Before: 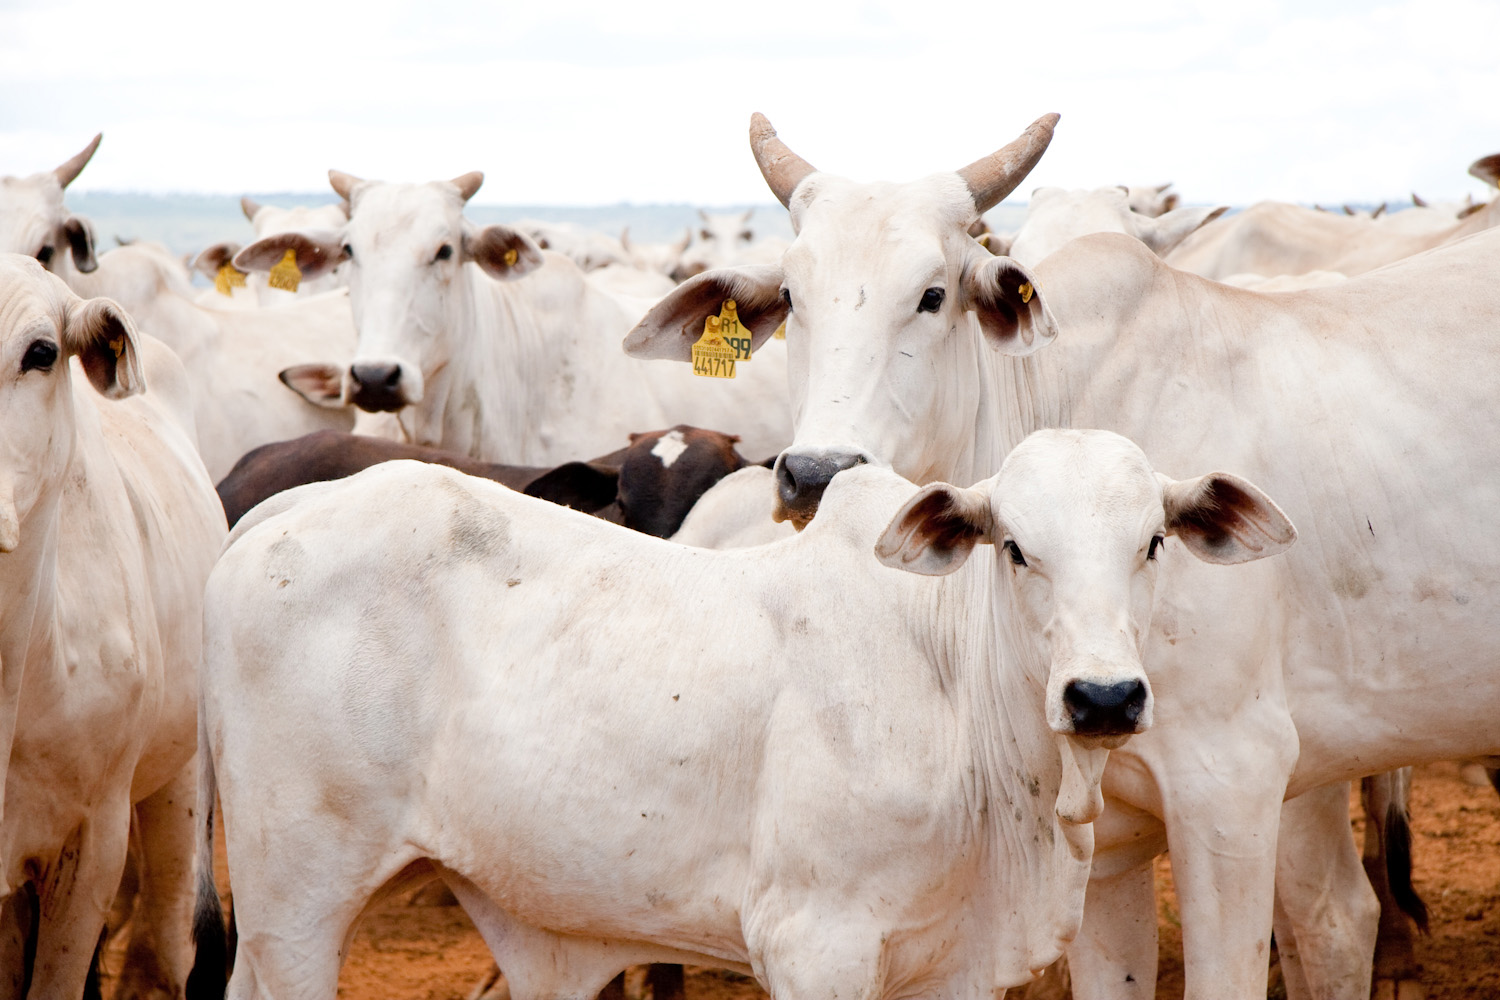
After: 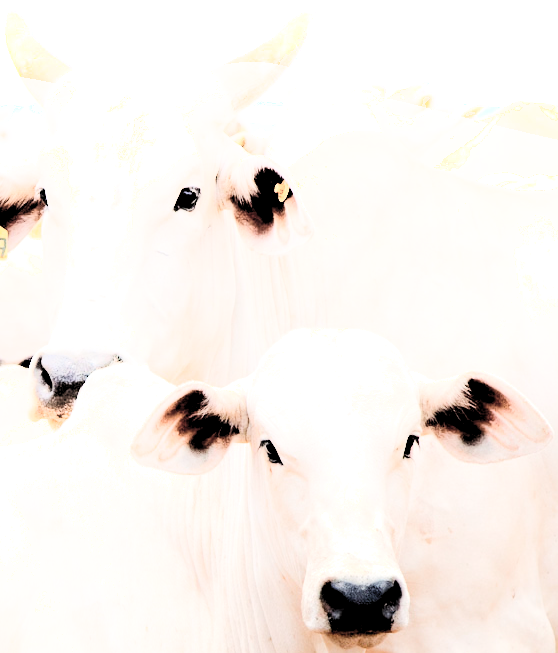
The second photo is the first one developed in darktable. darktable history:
levels: levels [0.055, 0.477, 0.9]
shadows and highlights: shadows -52.76, highlights 85.08, soften with gaussian
crop and rotate: left 49.615%, top 10.141%, right 13.184%, bottom 24.509%
